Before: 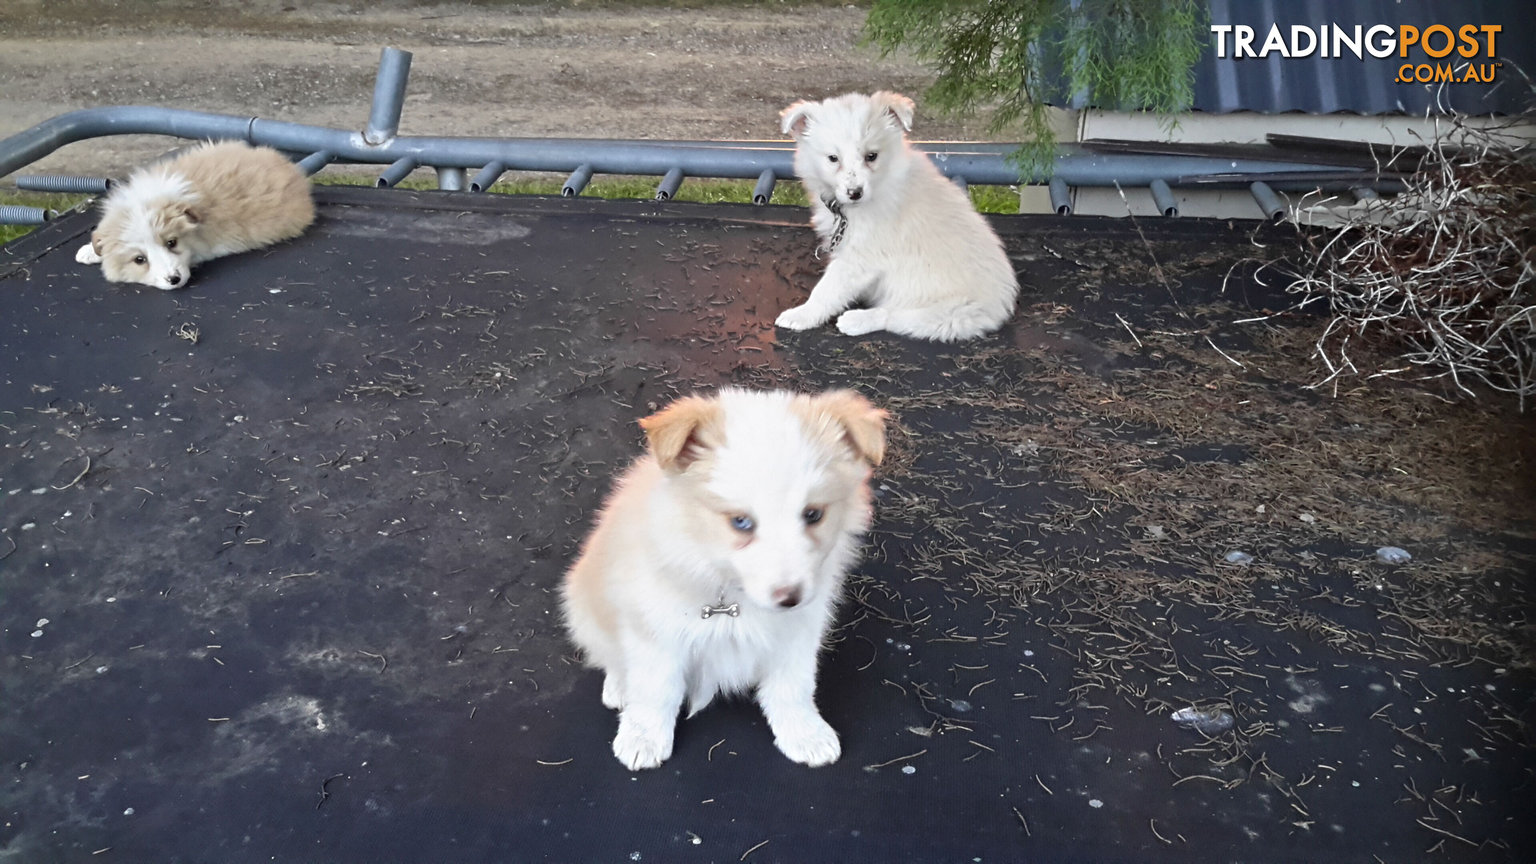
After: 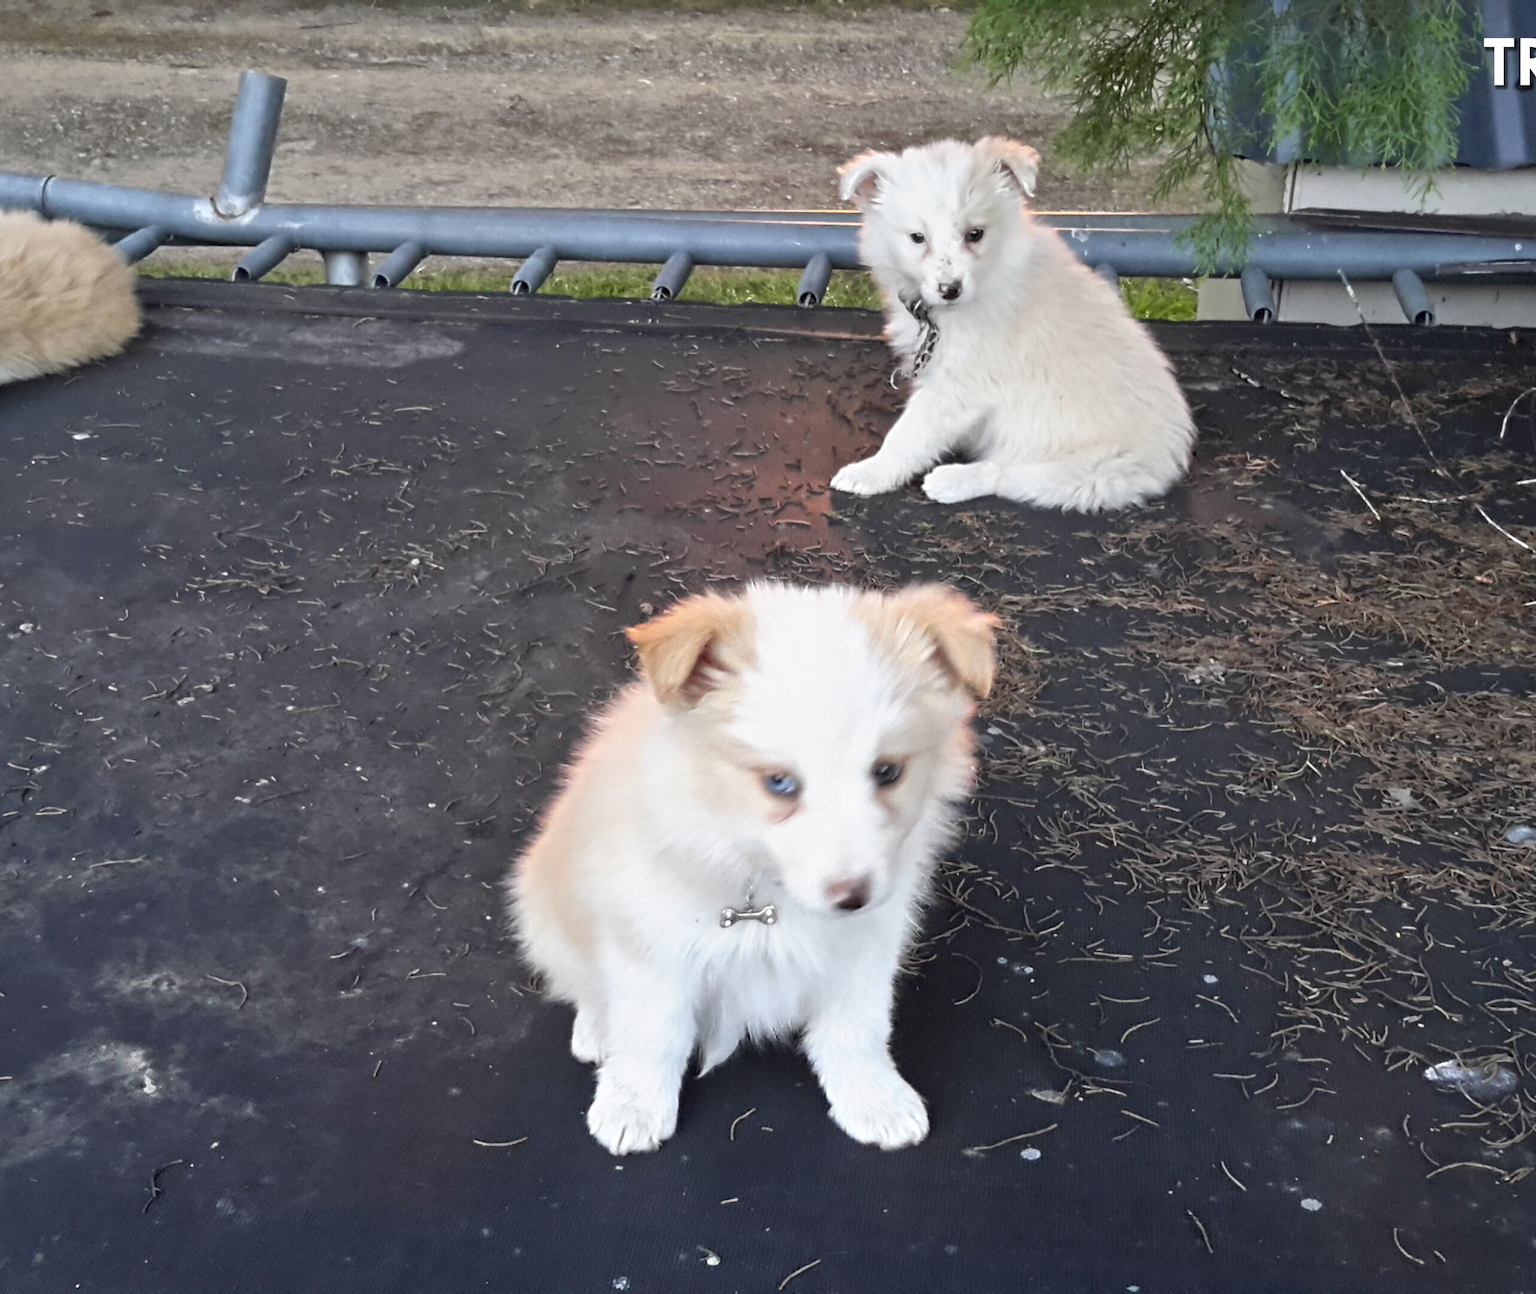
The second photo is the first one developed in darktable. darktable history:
crop and rotate: left 14.415%, right 18.853%
